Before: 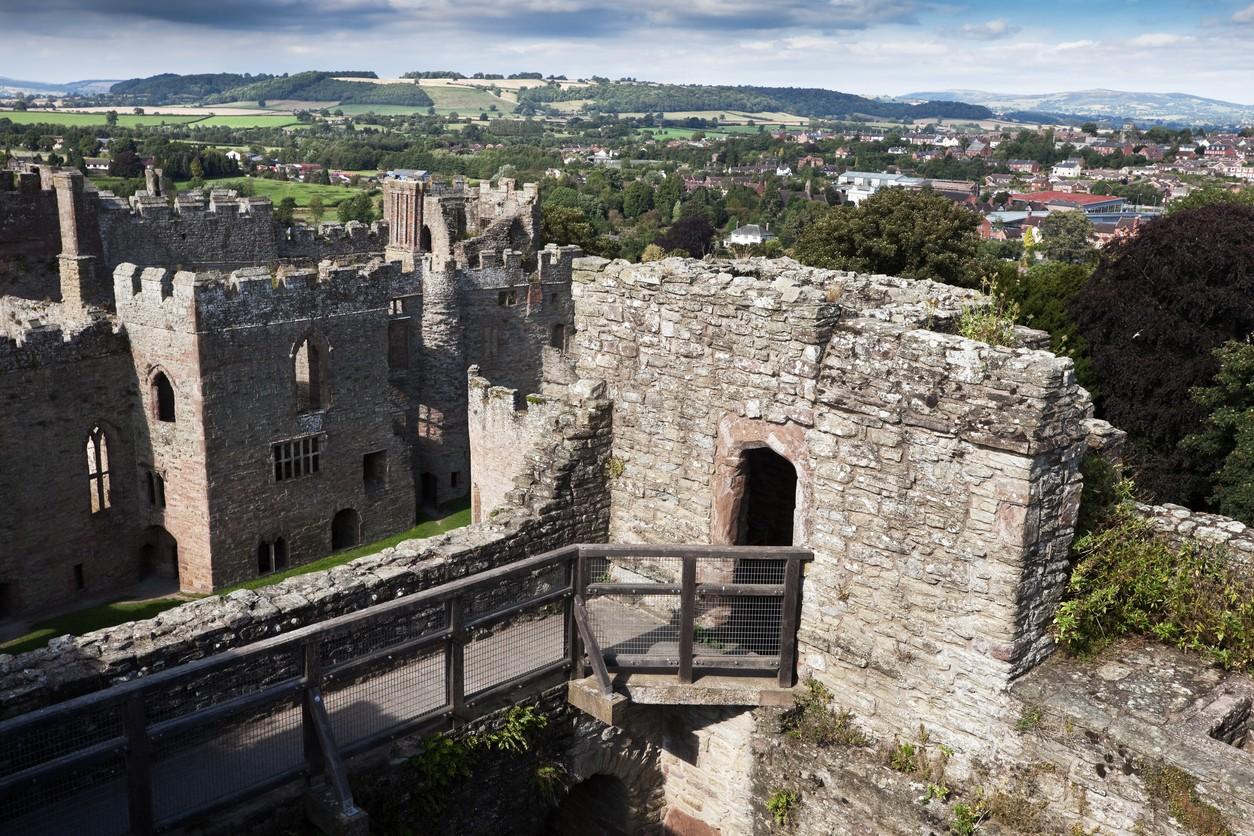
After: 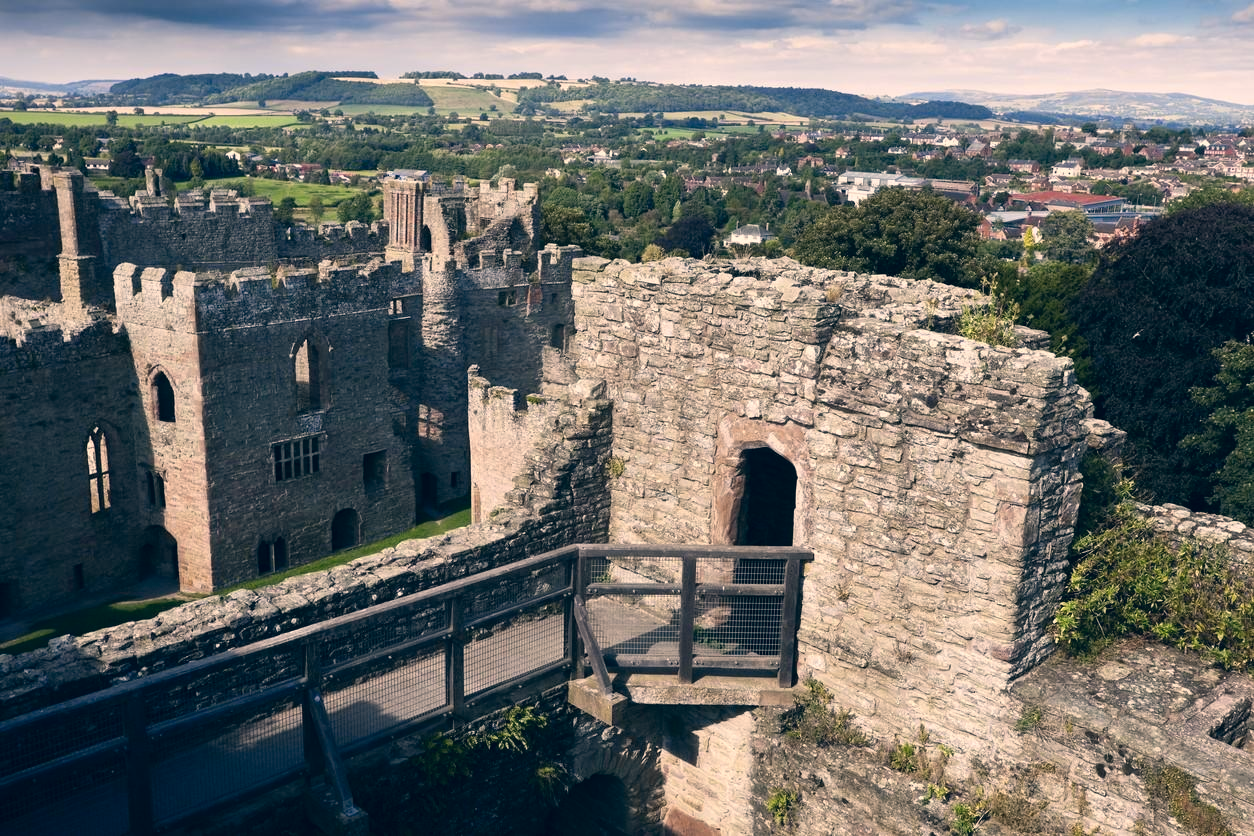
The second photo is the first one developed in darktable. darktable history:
color correction: highlights a* 10.29, highlights b* 14.1, shadows a* -10.18, shadows b* -15.05
